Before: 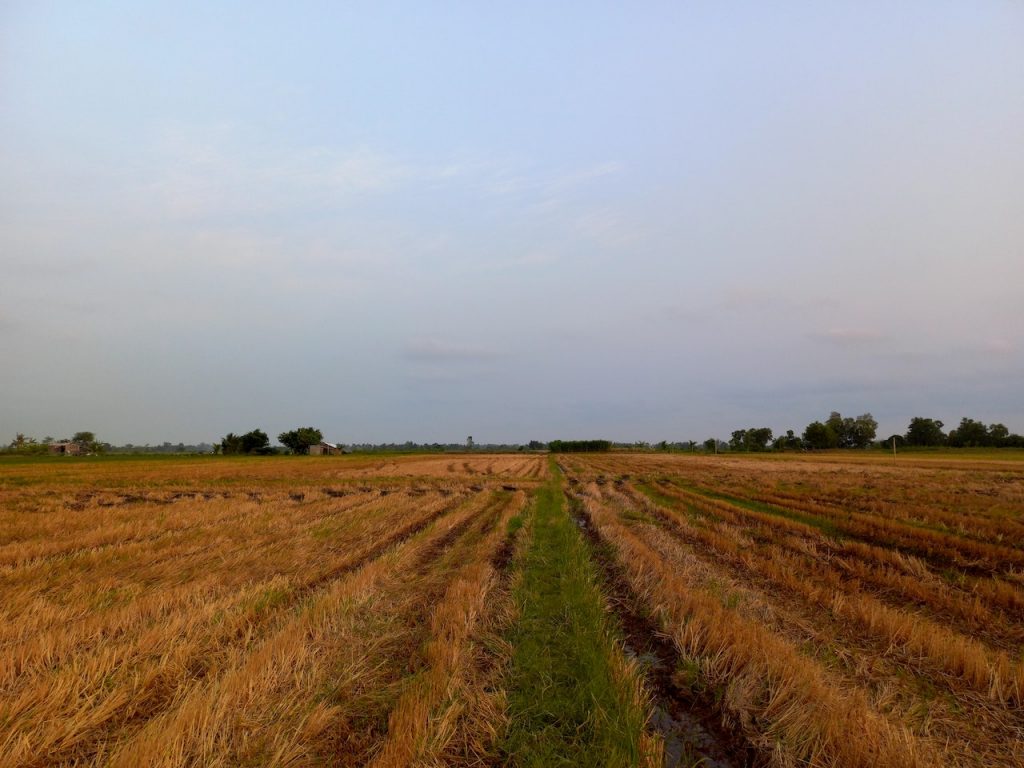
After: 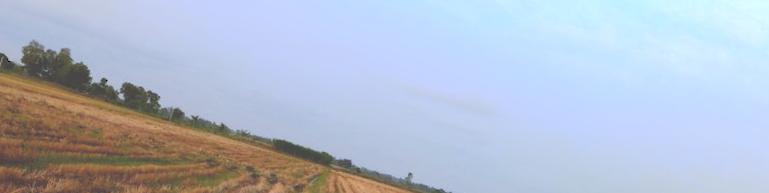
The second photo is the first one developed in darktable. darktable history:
exposure: exposure 0.559 EV, compensate highlight preservation false
crop and rotate: angle 16.12°, top 30.835%, bottom 35.653%
white balance: red 0.926, green 1.003, blue 1.133
tone curve: curves: ch0 [(0, 0) (0.003, 0.298) (0.011, 0.298) (0.025, 0.298) (0.044, 0.3) (0.069, 0.302) (0.1, 0.312) (0.136, 0.329) (0.177, 0.354) (0.224, 0.376) (0.277, 0.408) (0.335, 0.453) (0.399, 0.503) (0.468, 0.562) (0.543, 0.623) (0.623, 0.686) (0.709, 0.754) (0.801, 0.825) (0.898, 0.873) (1, 1)], preserve colors none
